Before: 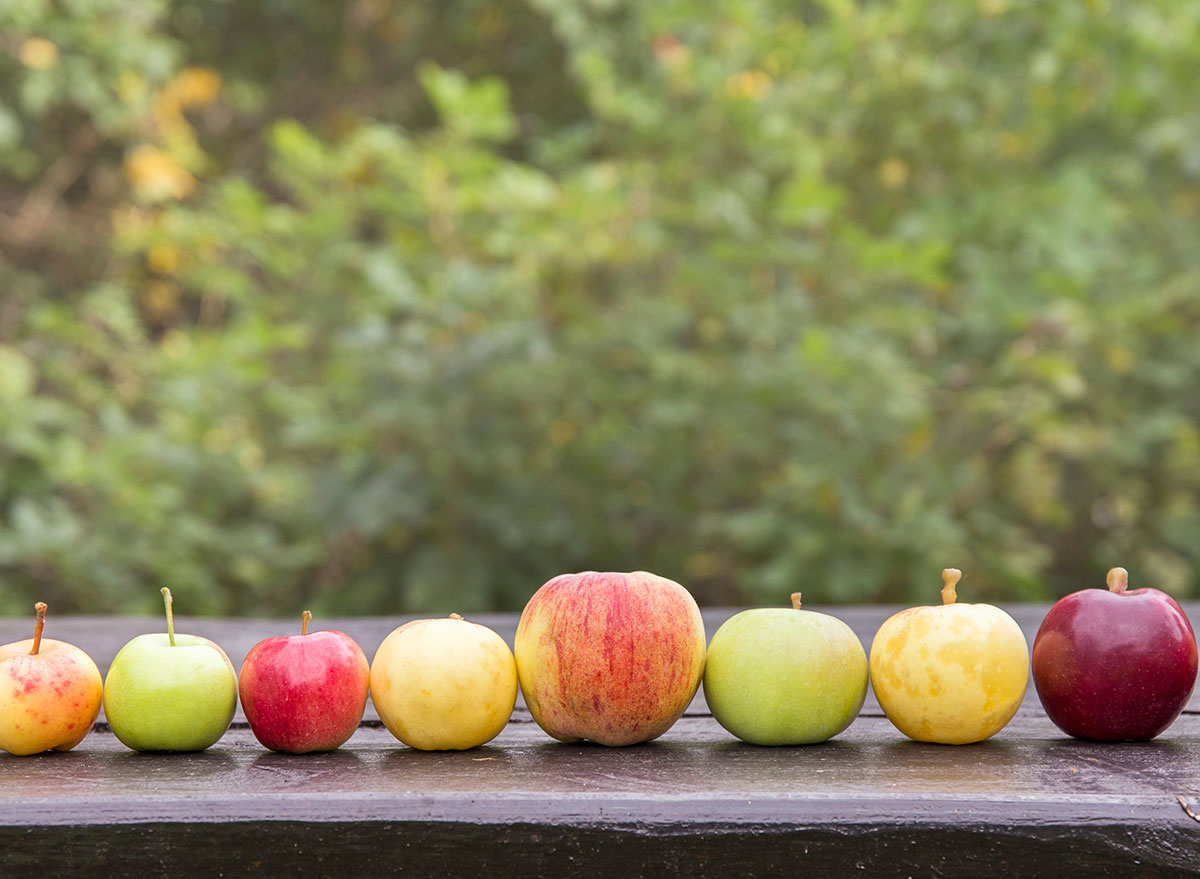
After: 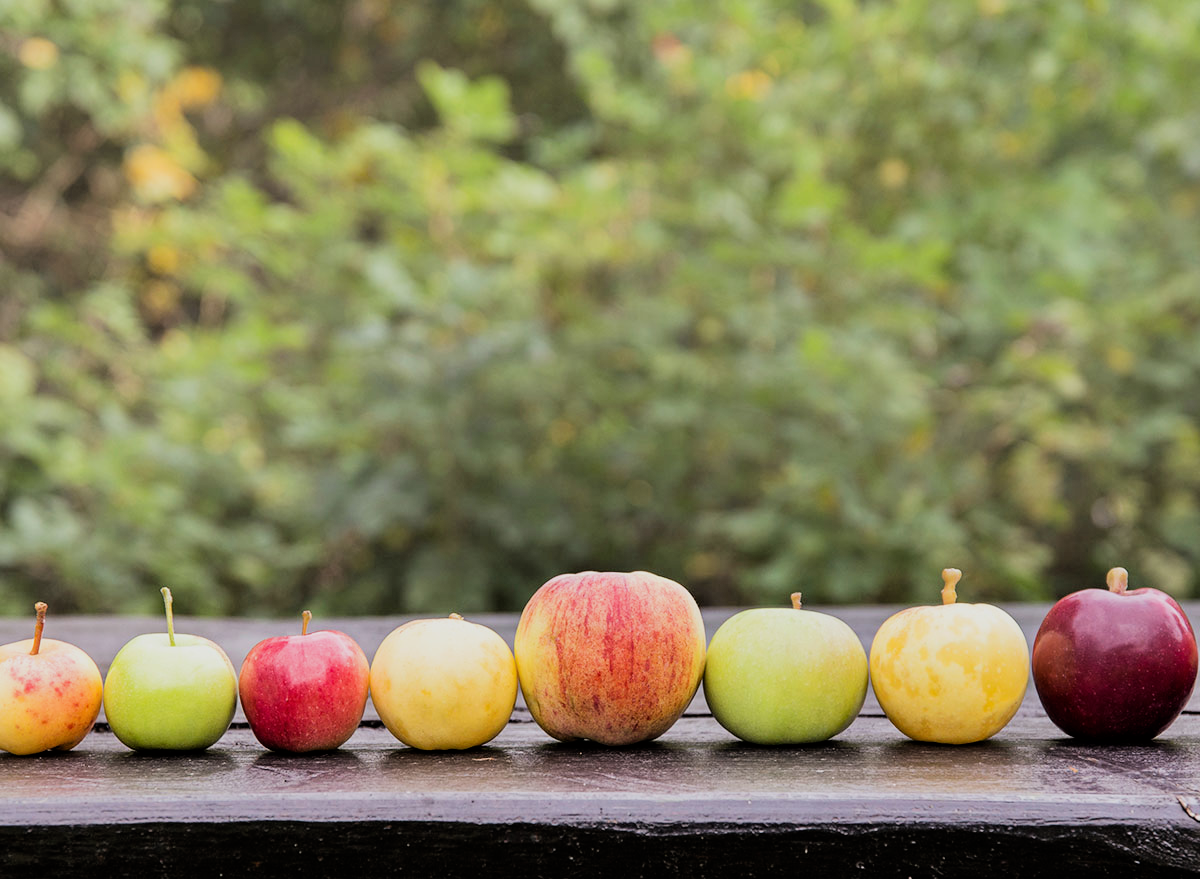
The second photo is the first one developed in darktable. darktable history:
filmic rgb: black relative exposure -5.06 EV, white relative exposure 3.96 EV, hardness 2.9, contrast 1.297, highlights saturation mix -30.42%
